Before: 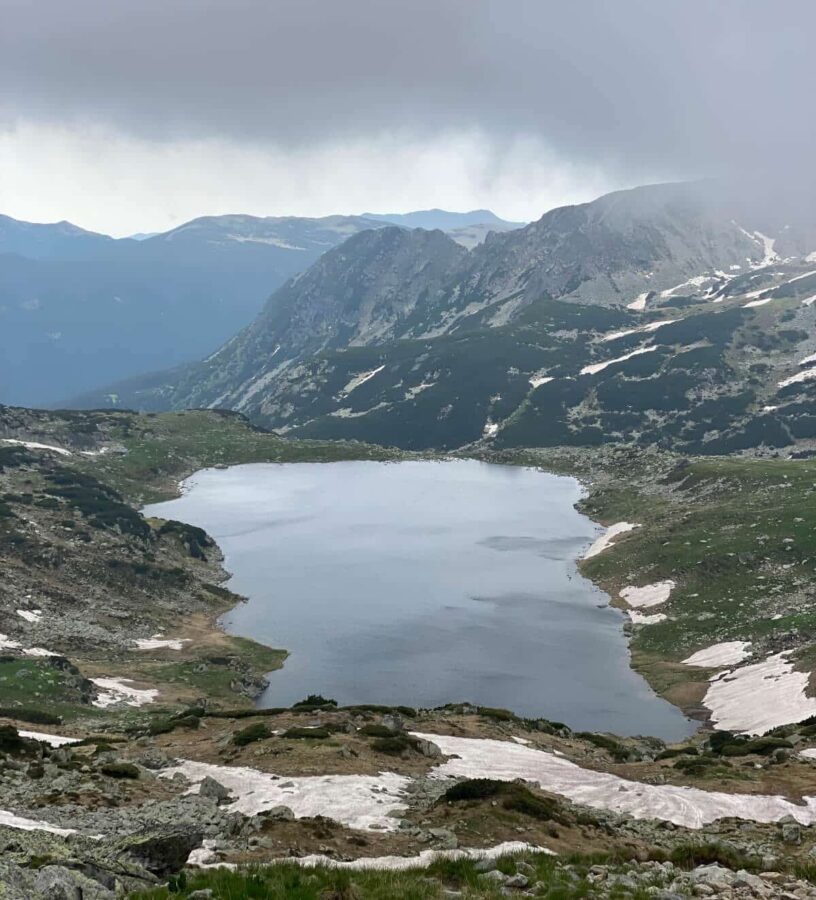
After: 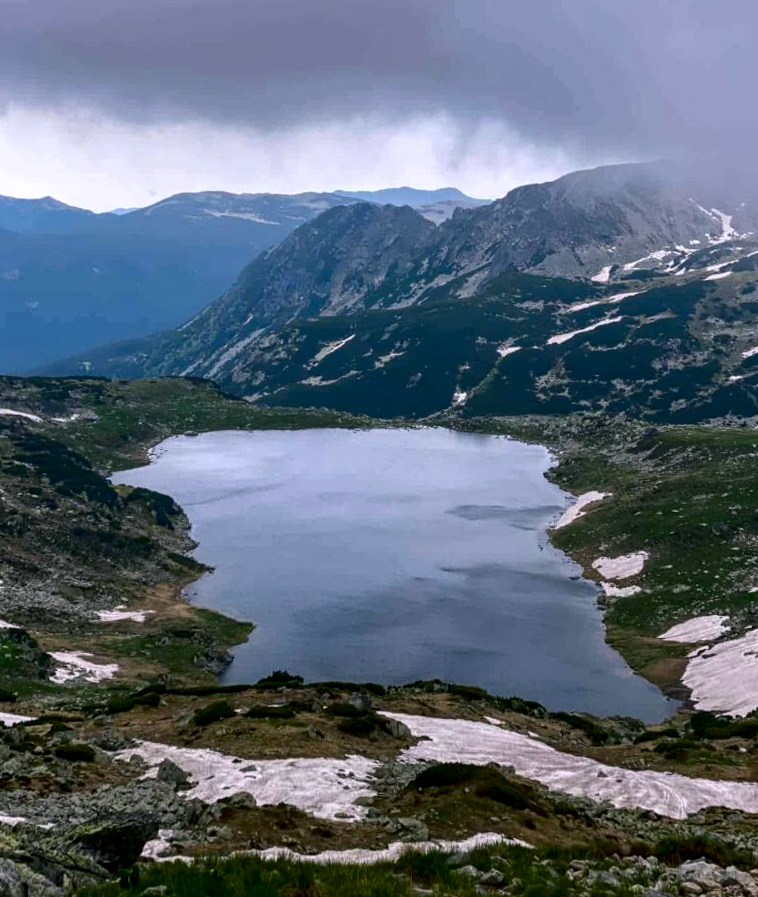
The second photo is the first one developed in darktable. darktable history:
contrast brightness saturation: contrast 0.1, brightness -0.26, saturation 0.14
white balance: red 0.976, blue 1.04
color balance rgb: shadows lift › chroma 2%, shadows lift › hue 217.2°, power › chroma 0.25%, power › hue 60°, highlights gain › chroma 1.5%, highlights gain › hue 309.6°, global offset › luminance -0.25%, perceptual saturation grading › global saturation 15%, global vibrance 15%
rotate and perspective: rotation 0.215°, lens shift (vertical) -0.139, crop left 0.069, crop right 0.939, crop top 0.002, crop bottom 0.996
local contrast: on, module defaults
